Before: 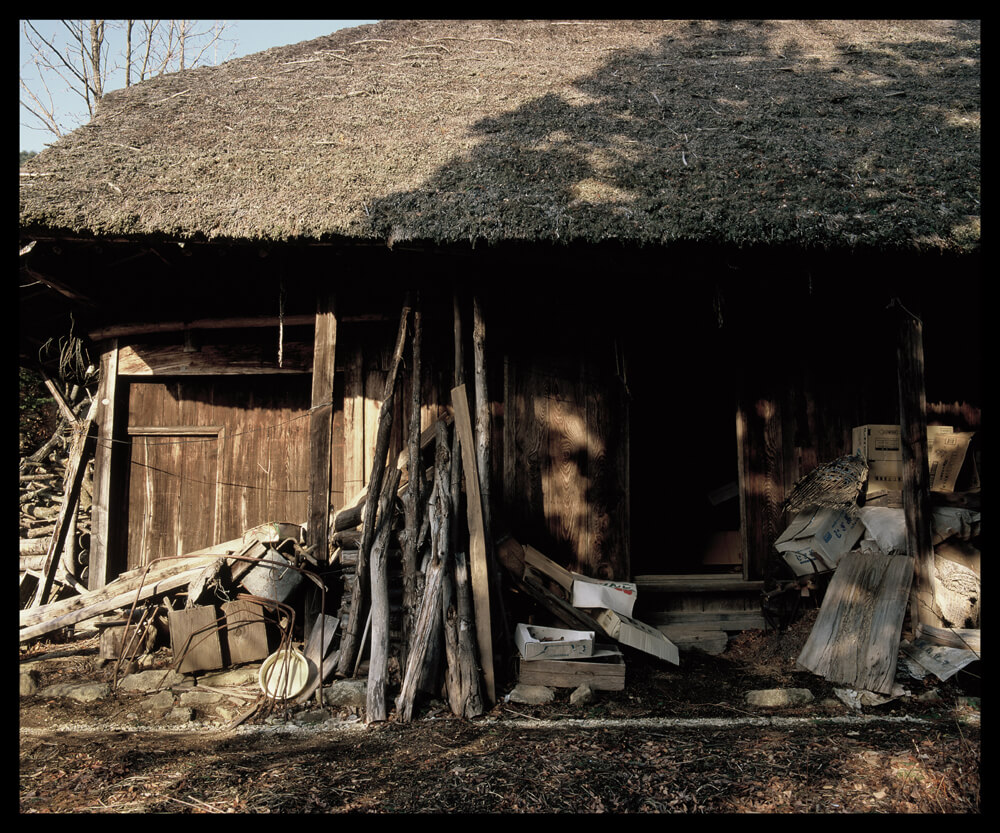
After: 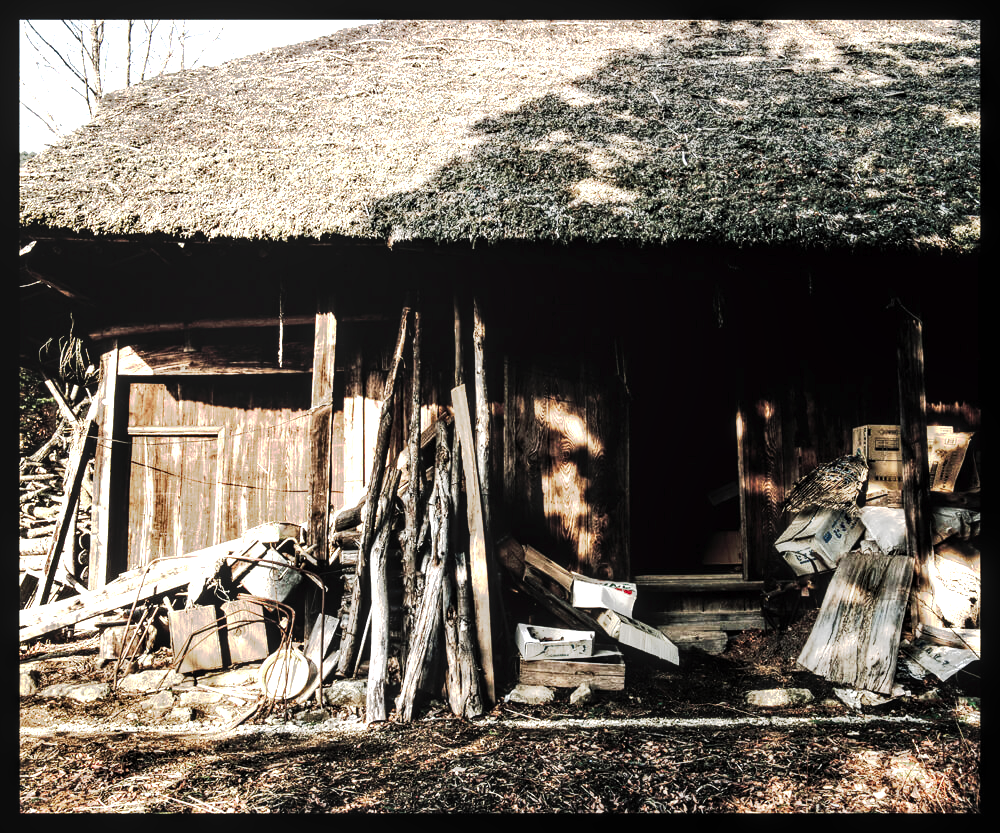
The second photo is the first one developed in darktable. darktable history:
local contrast: highlights 61%, detail 143%, midtone range 0.428
exposure: black level correction 0.001, exposure 1.719 EV, compensate exposure bias true, compensate highlight preservation false
tone curve: curves: ch0 [(0, 0) (0.003, 0.006) (0.011, 0.006) (0.025, 0.008) (0.044, 0.014) (0.069, 0.02) (0.1, 0.025) (0.136, 0.037) (0.177, 0.053) (0.224, 0.086) (0.277, 0.13) (0.335, 0.189) (0.399, 0.253) (0.468, 0.375) (0.543, 0.521) (0.623, 0.671) (0.709, 0.789) (0.801, 0.841) (0.898, 0.889) (1, 1)], preserve colors none
color balance: input saturation 100.43%, contrast fulcrum 14.22%, output saturation 70.41%
